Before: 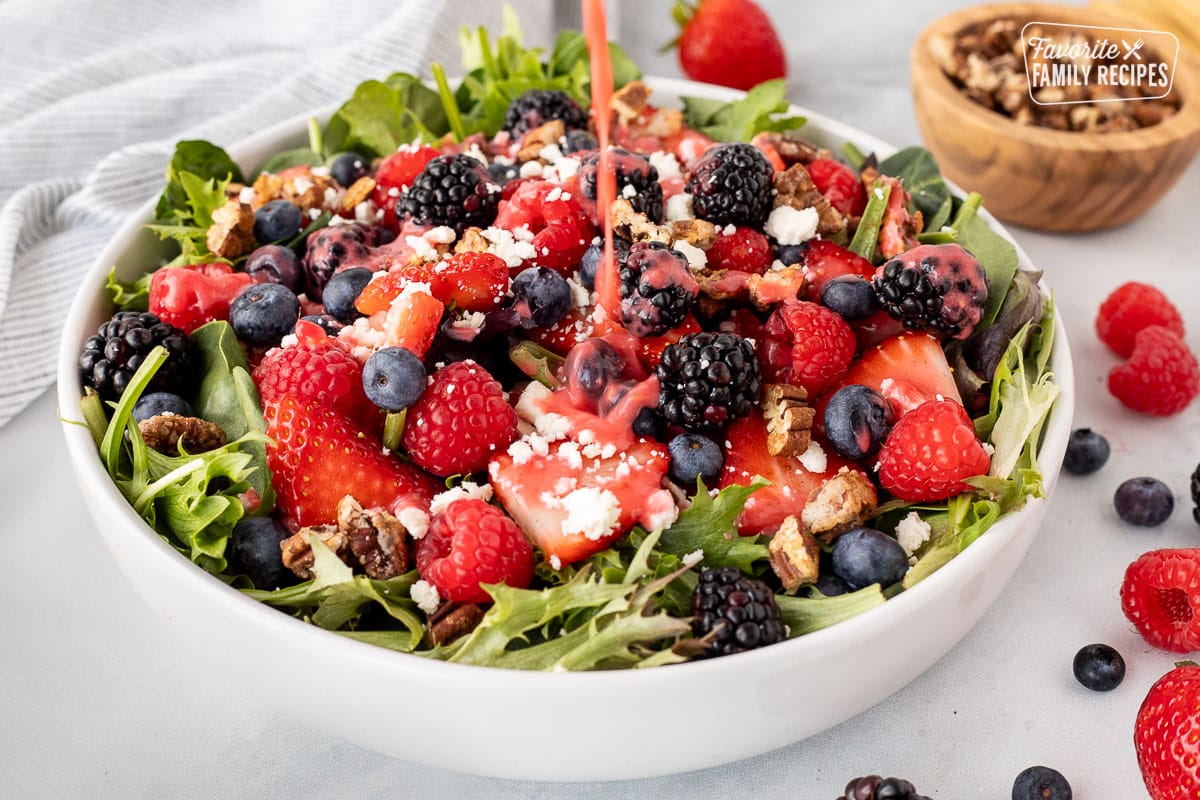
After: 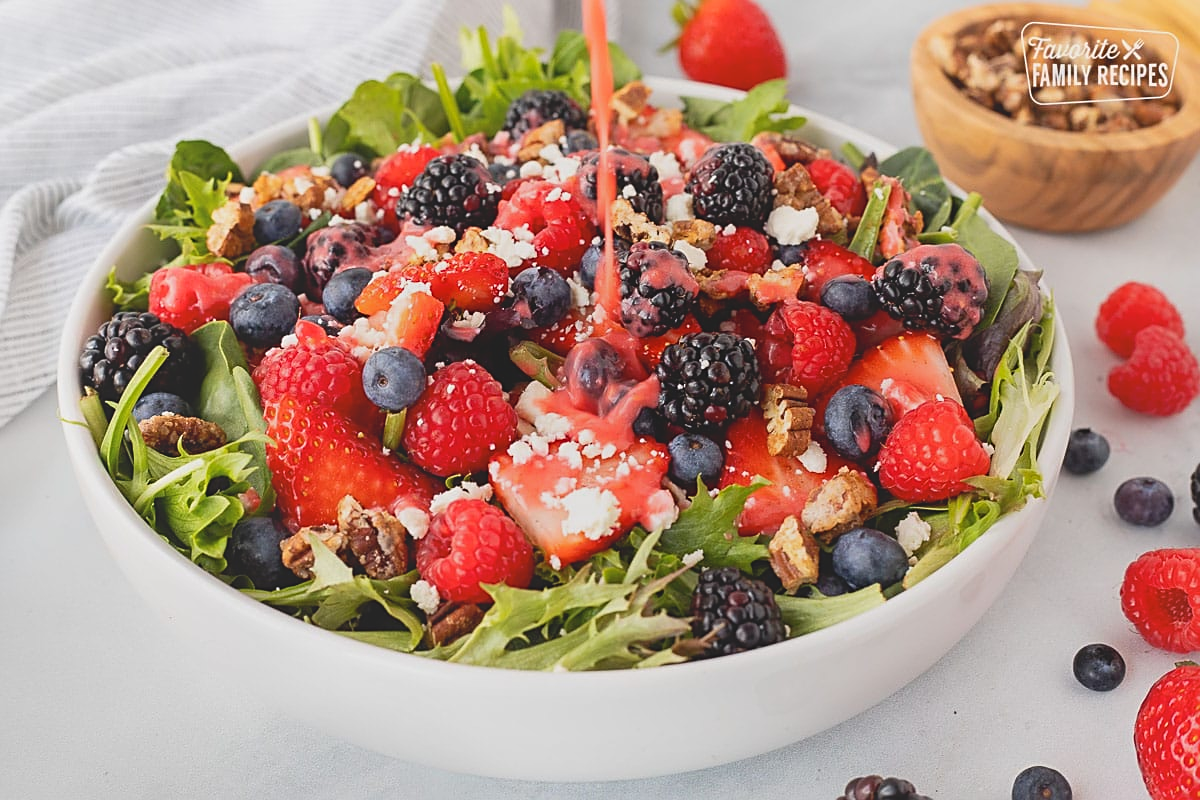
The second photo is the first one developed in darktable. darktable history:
local contrast: detail 72%
sharpen: on, module defaults
